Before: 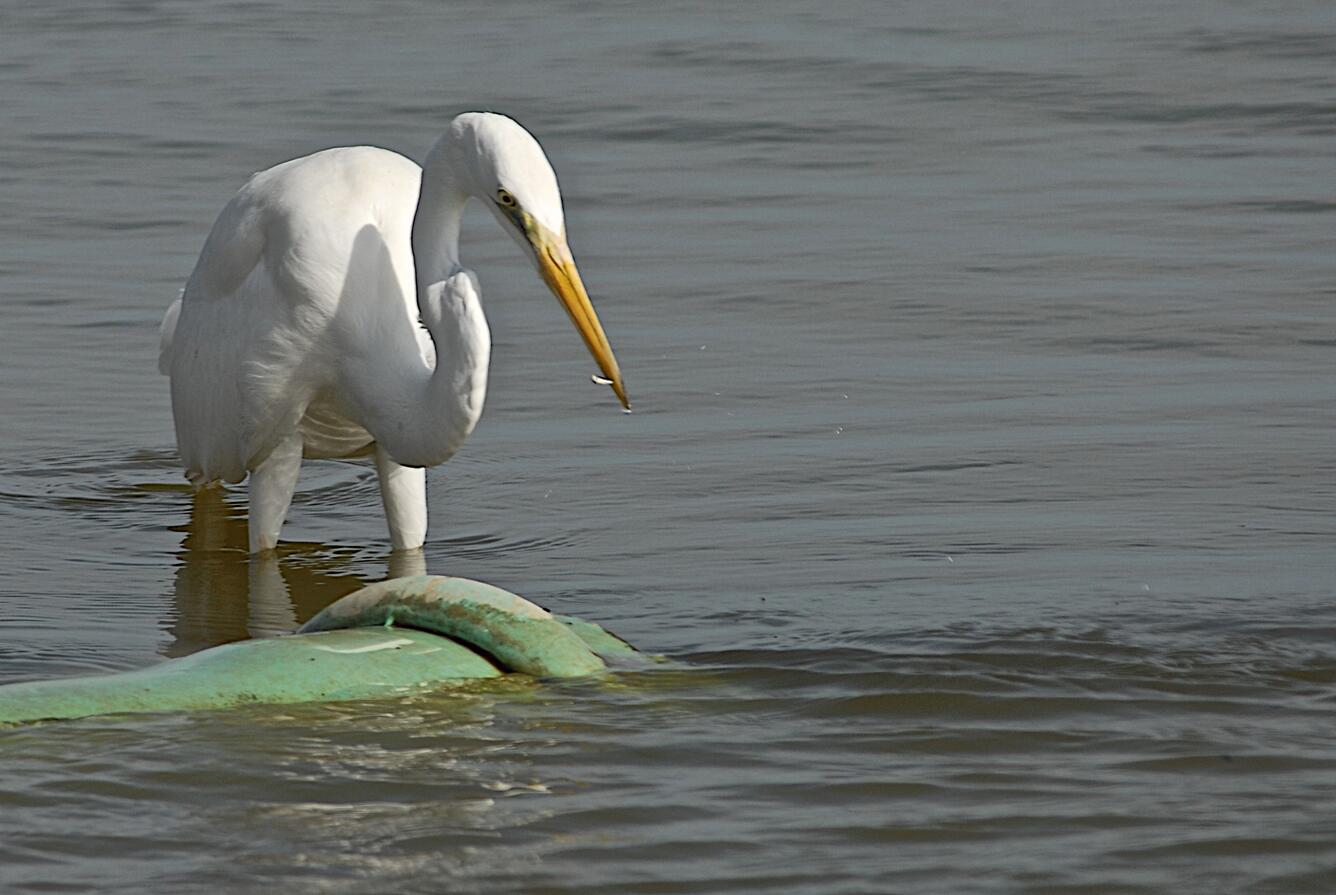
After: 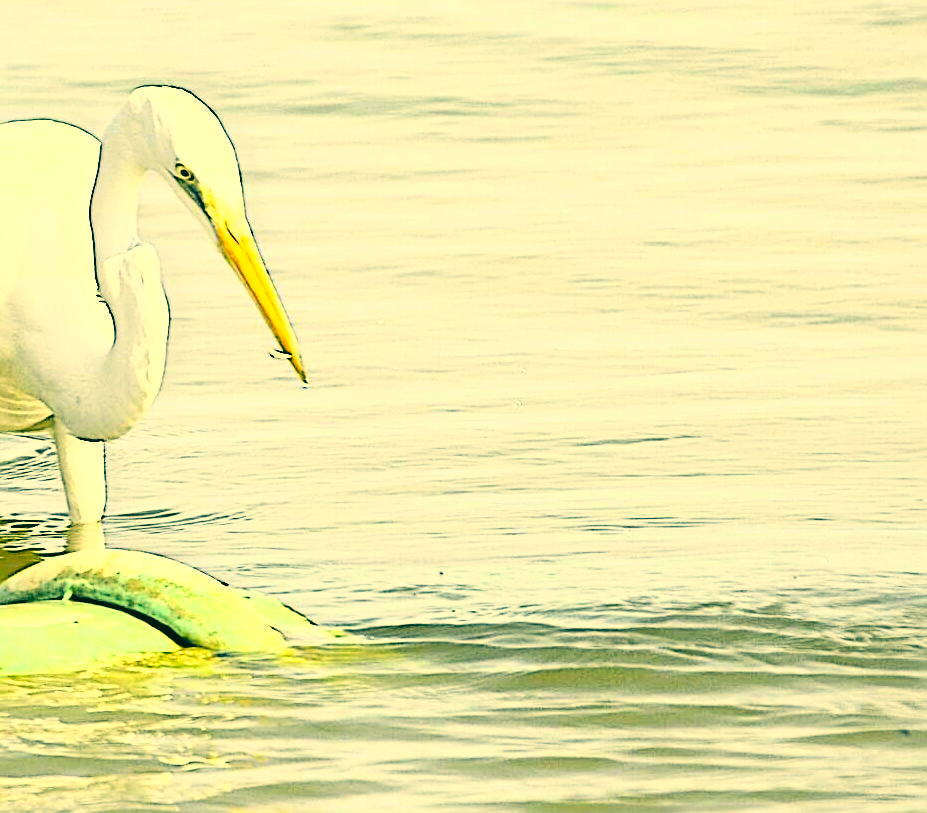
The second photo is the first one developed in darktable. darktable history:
sharpen: radius 3.072
base curve: curves: ch0 [(0, 0) (0.007, 0.004) (0.027, 0.03) (0.046, 0.07) (0.207, 0.54) (0.442, 0.872) (0.673, 0.972) (1, 1)]
exposure: exposure 1.494 EV, compensate highlight preservation false
color correction: highlights a* 2.25, highlights b* 34.14, shadows a* -36.53, shadows b* -6.19
crop and rotate: left 24.162%, top 2.936%, right 6.438%, bottom 6.158%
